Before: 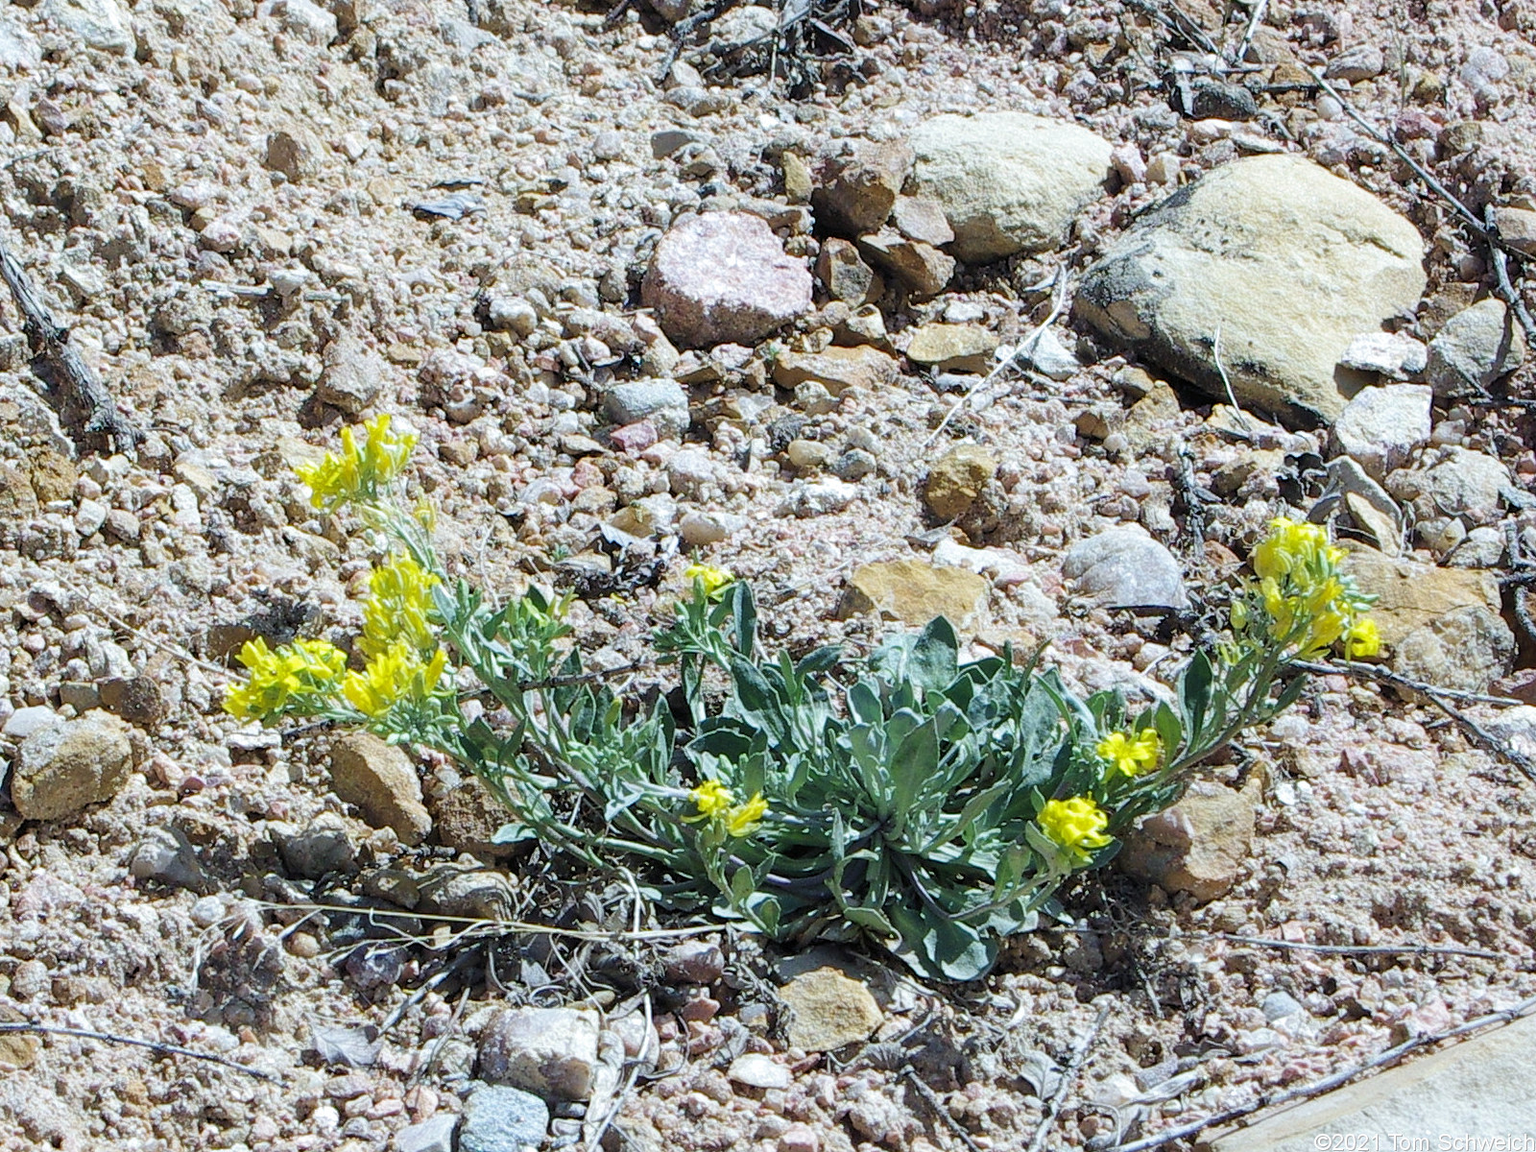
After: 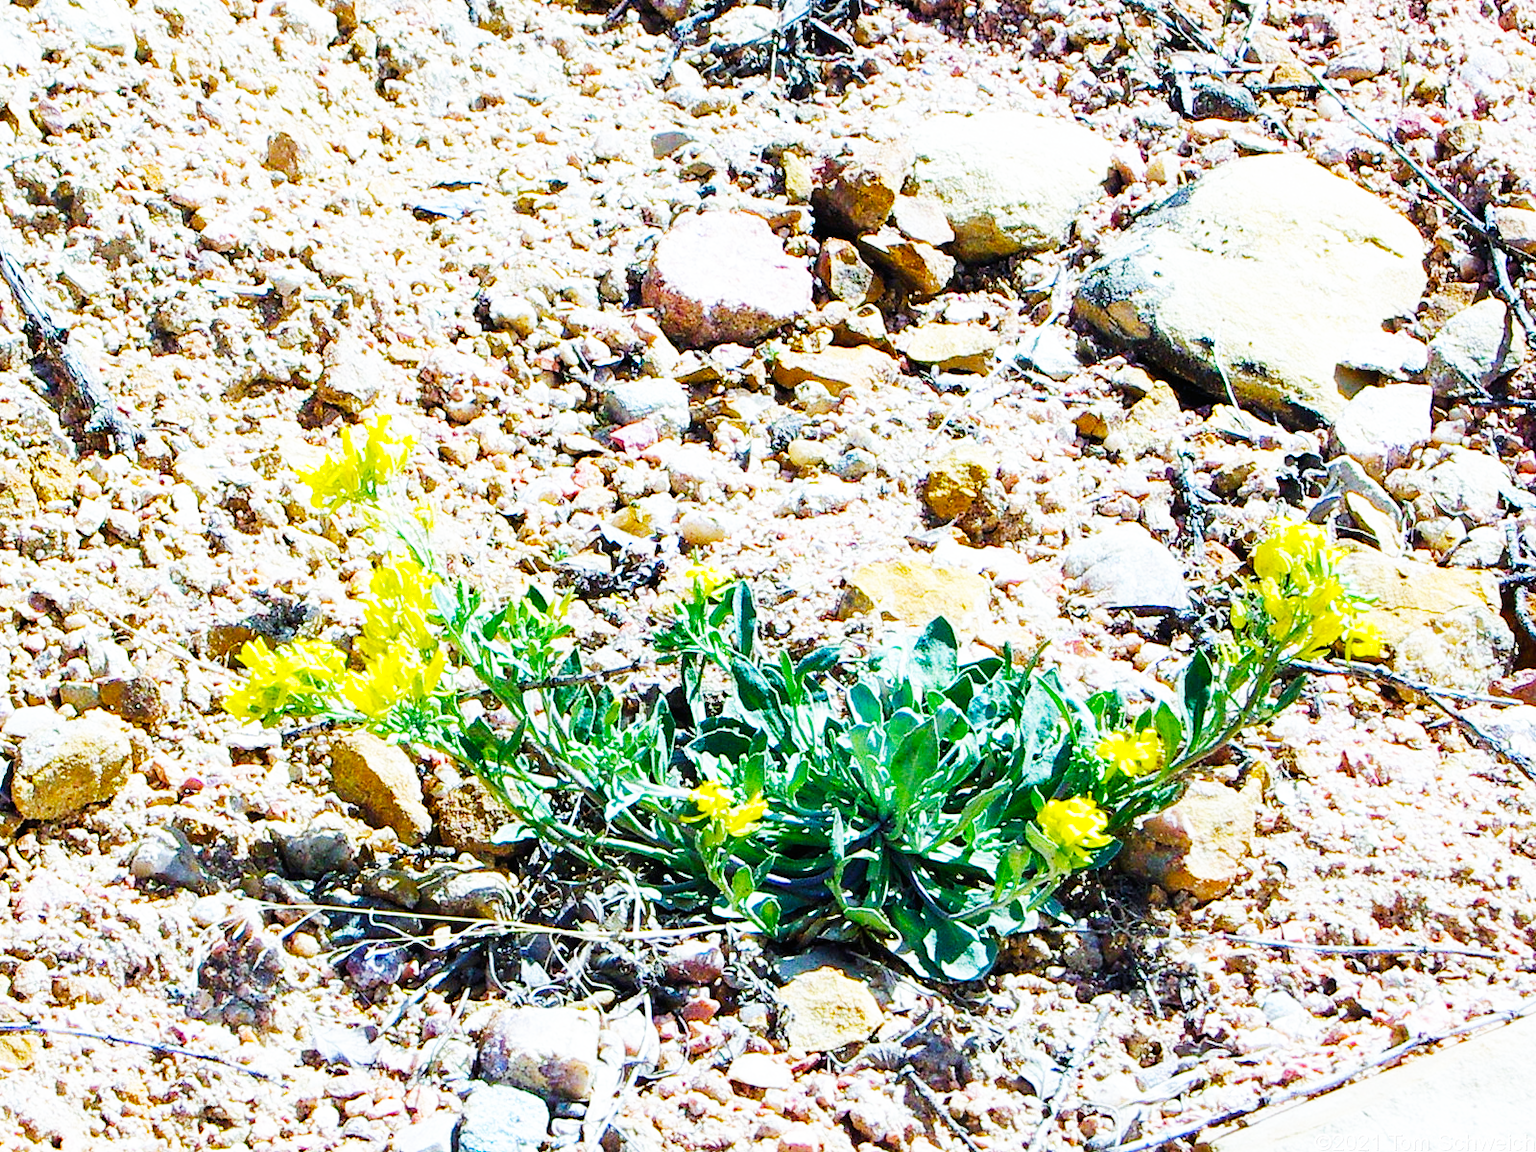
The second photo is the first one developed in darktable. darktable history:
base curve: curves: ch0 [(0, 0) (0.007, 0.004) (0.027, 0.03) (0.046, 0.07) (0.207, 0.54) (0.442, 0.872) (0.673, 0.972) (1, 1)], preserve colors none
color balance rgb: perceptual saturation grading › global saturation 56.286%, perceptual saturation grading › highlights -50.248%, perceptual saturation grading › mid-tones 39.841%, perceptual saturation grading › shadows 30.661%, global vibrance 20%
